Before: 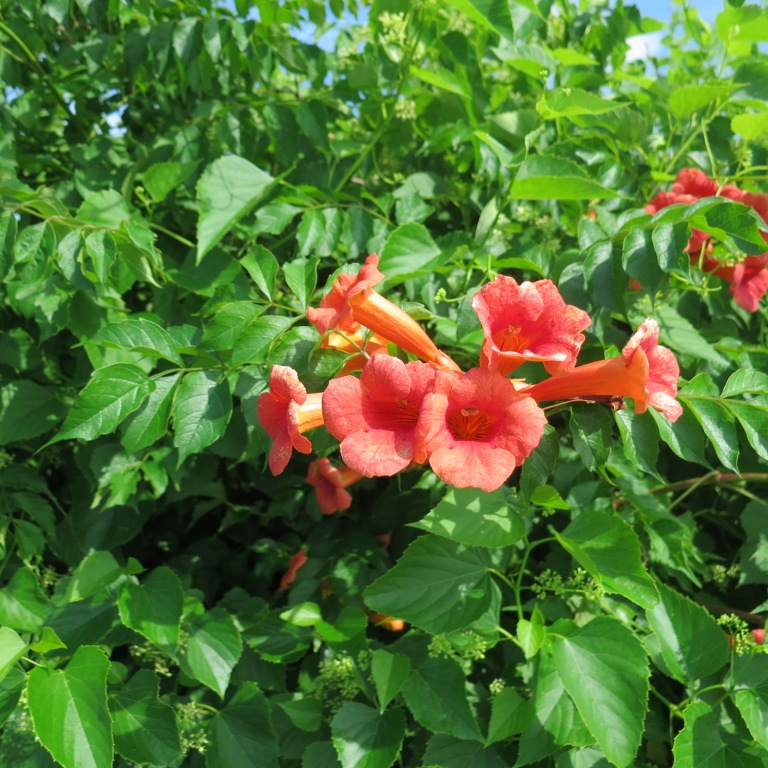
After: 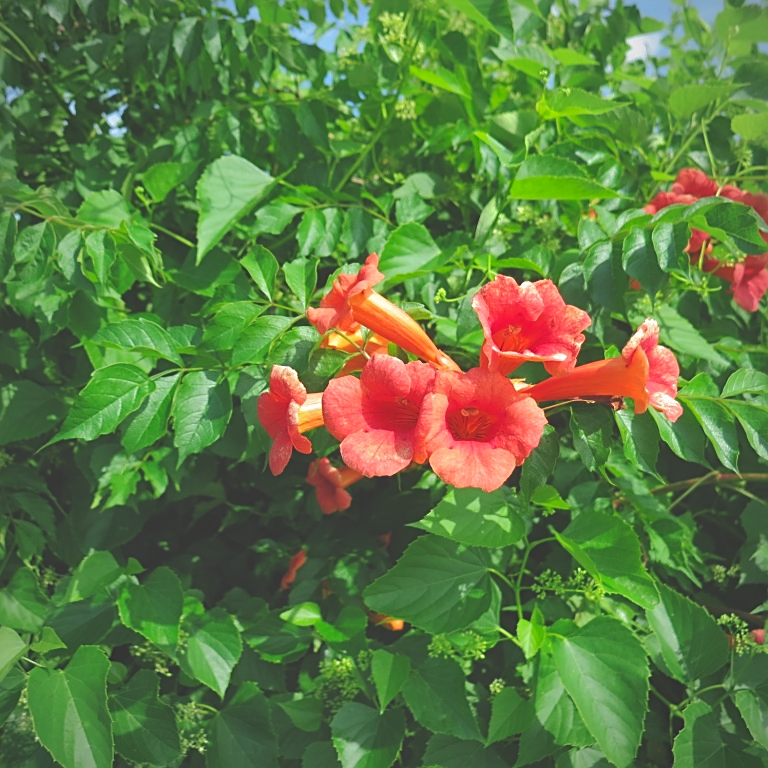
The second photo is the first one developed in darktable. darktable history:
tone equalizer: -8 EV 0.033 EV, edges refinement/feathering 500, mask exposure compensation -1.57 EV, preserve details no
sharpen: on, module defaults
exposure: black level correction -0.029, compensate exposure bias true, compensate highlight preservation false
shadows and highlights: highlights color adjustment 39.79%
contrast brightness saturation: contrast 0.038, saturation 0.158
vignetting: fall-off radius 80.98%
